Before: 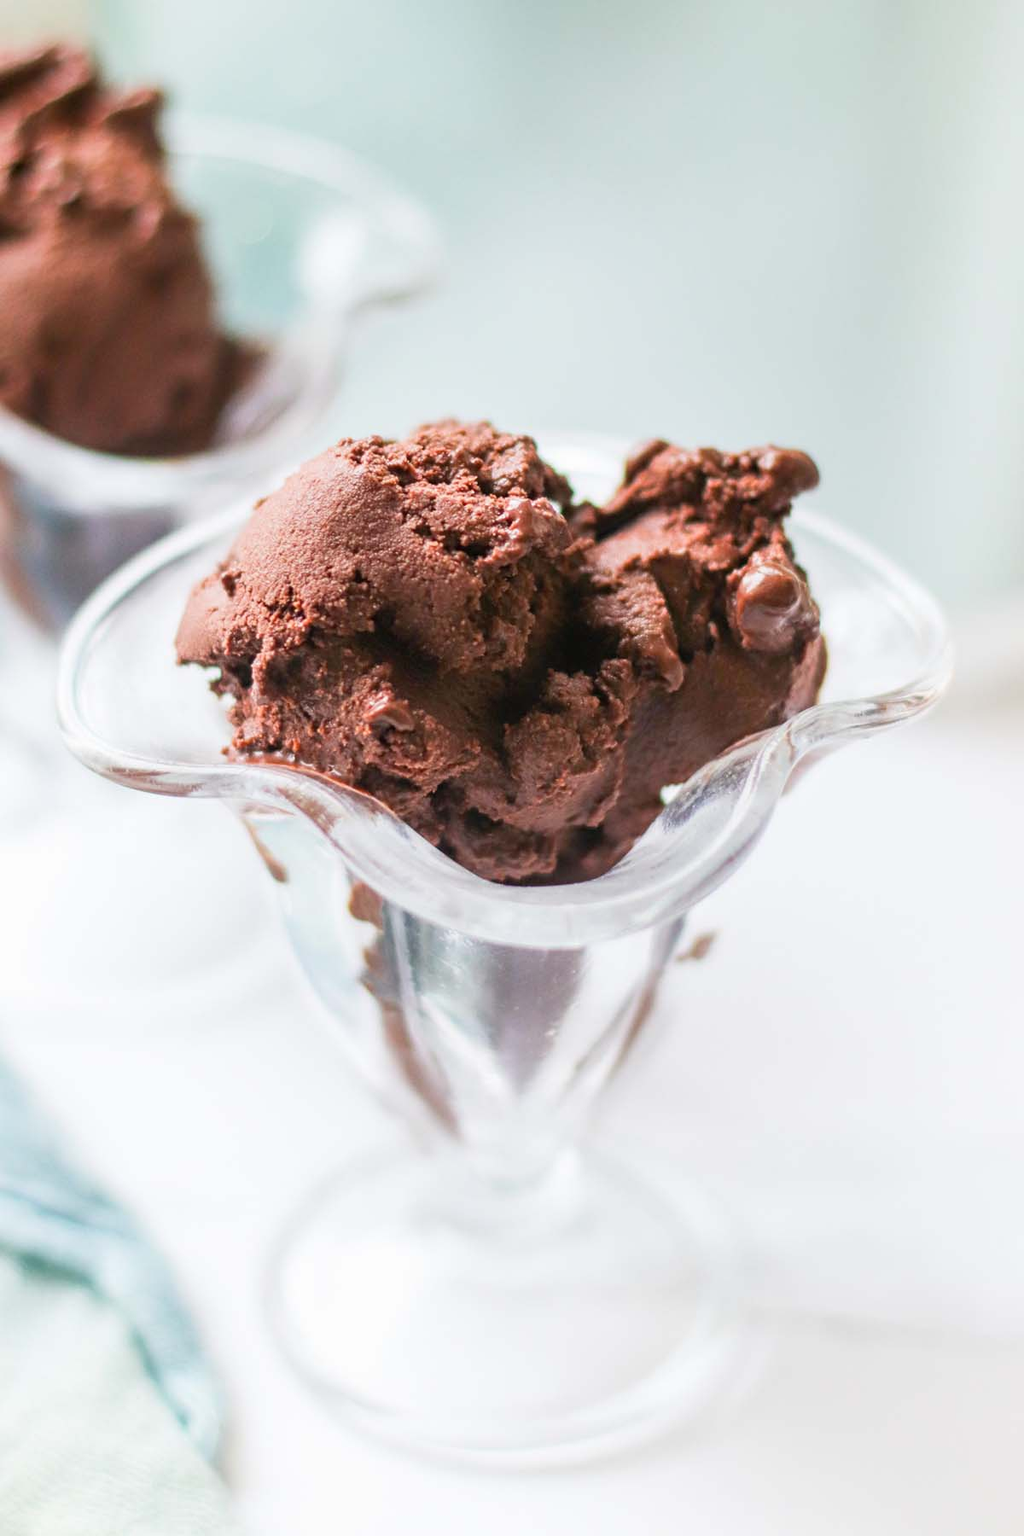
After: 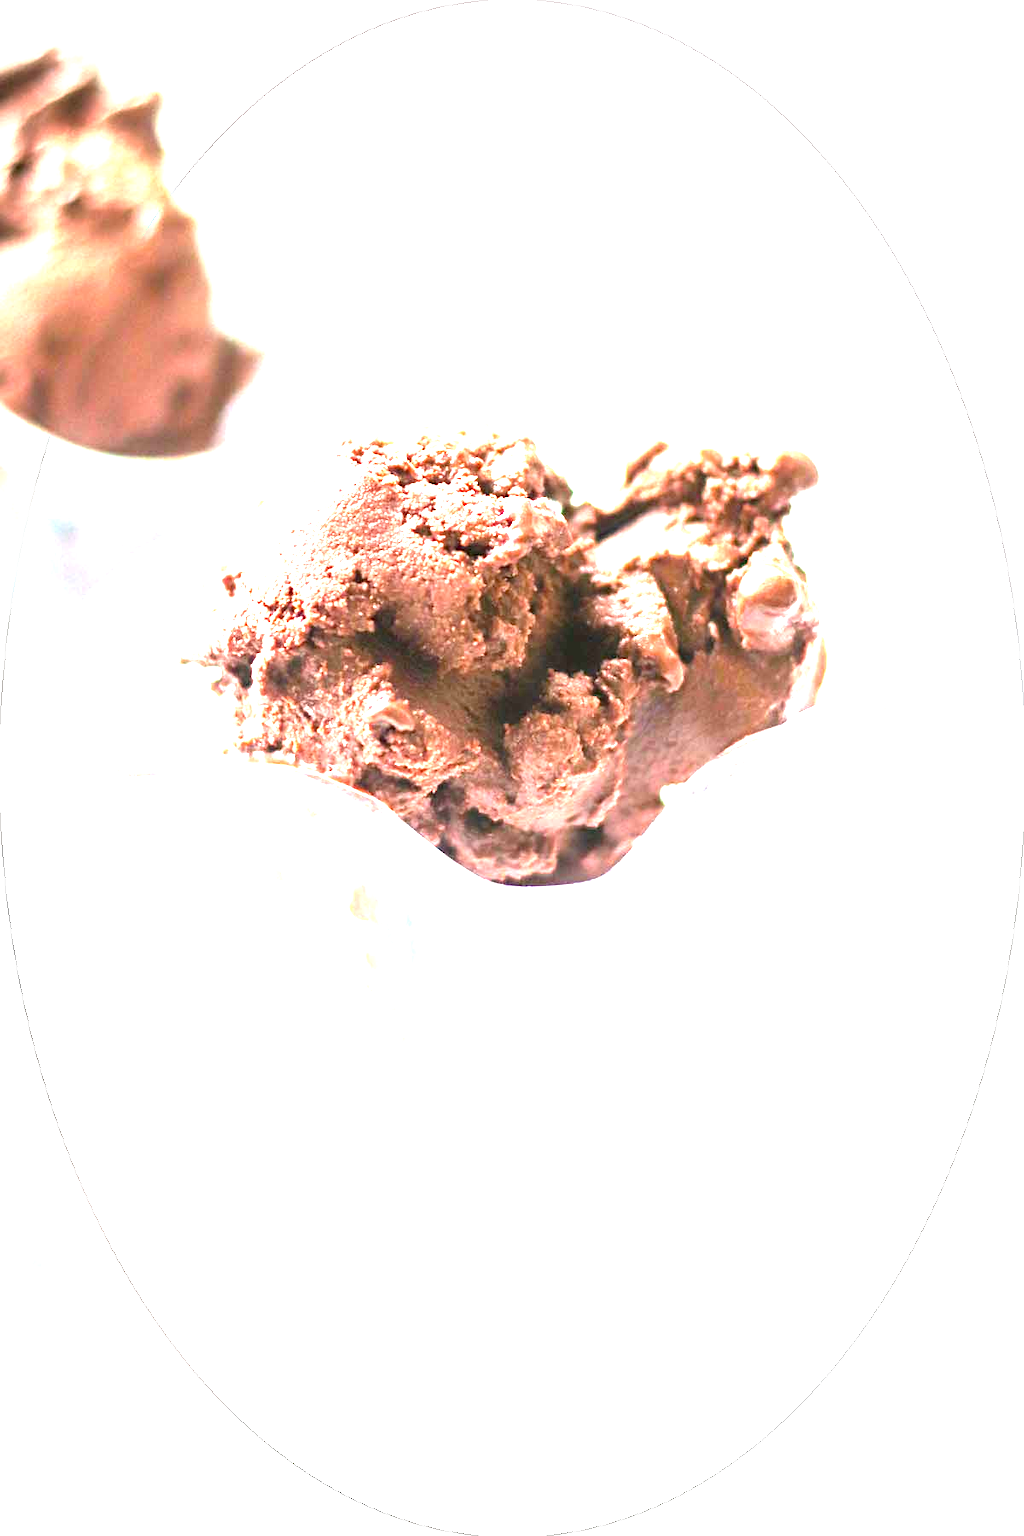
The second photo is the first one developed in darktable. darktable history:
exposure: black level correction 0.001, exposure 2.607 EV, compensate exposure bias true, compensate highlight preservation false
vignetting: fall-off start 100%, fall-off radius 64.94%, automatic ratio true, unbound false
